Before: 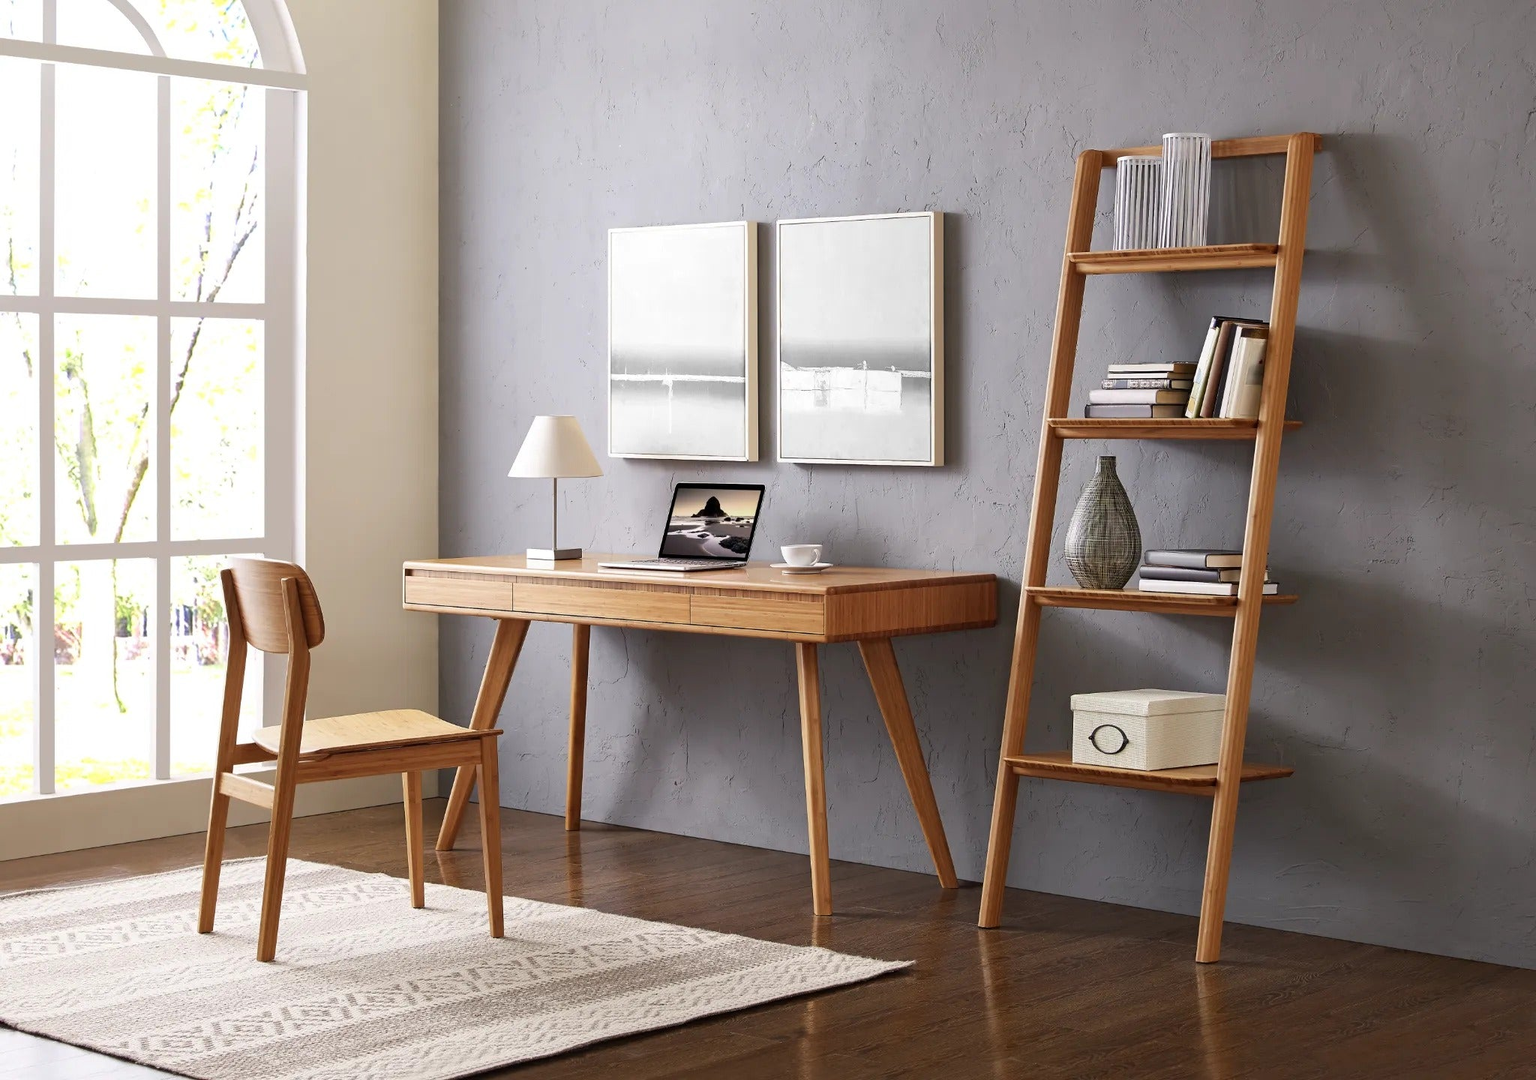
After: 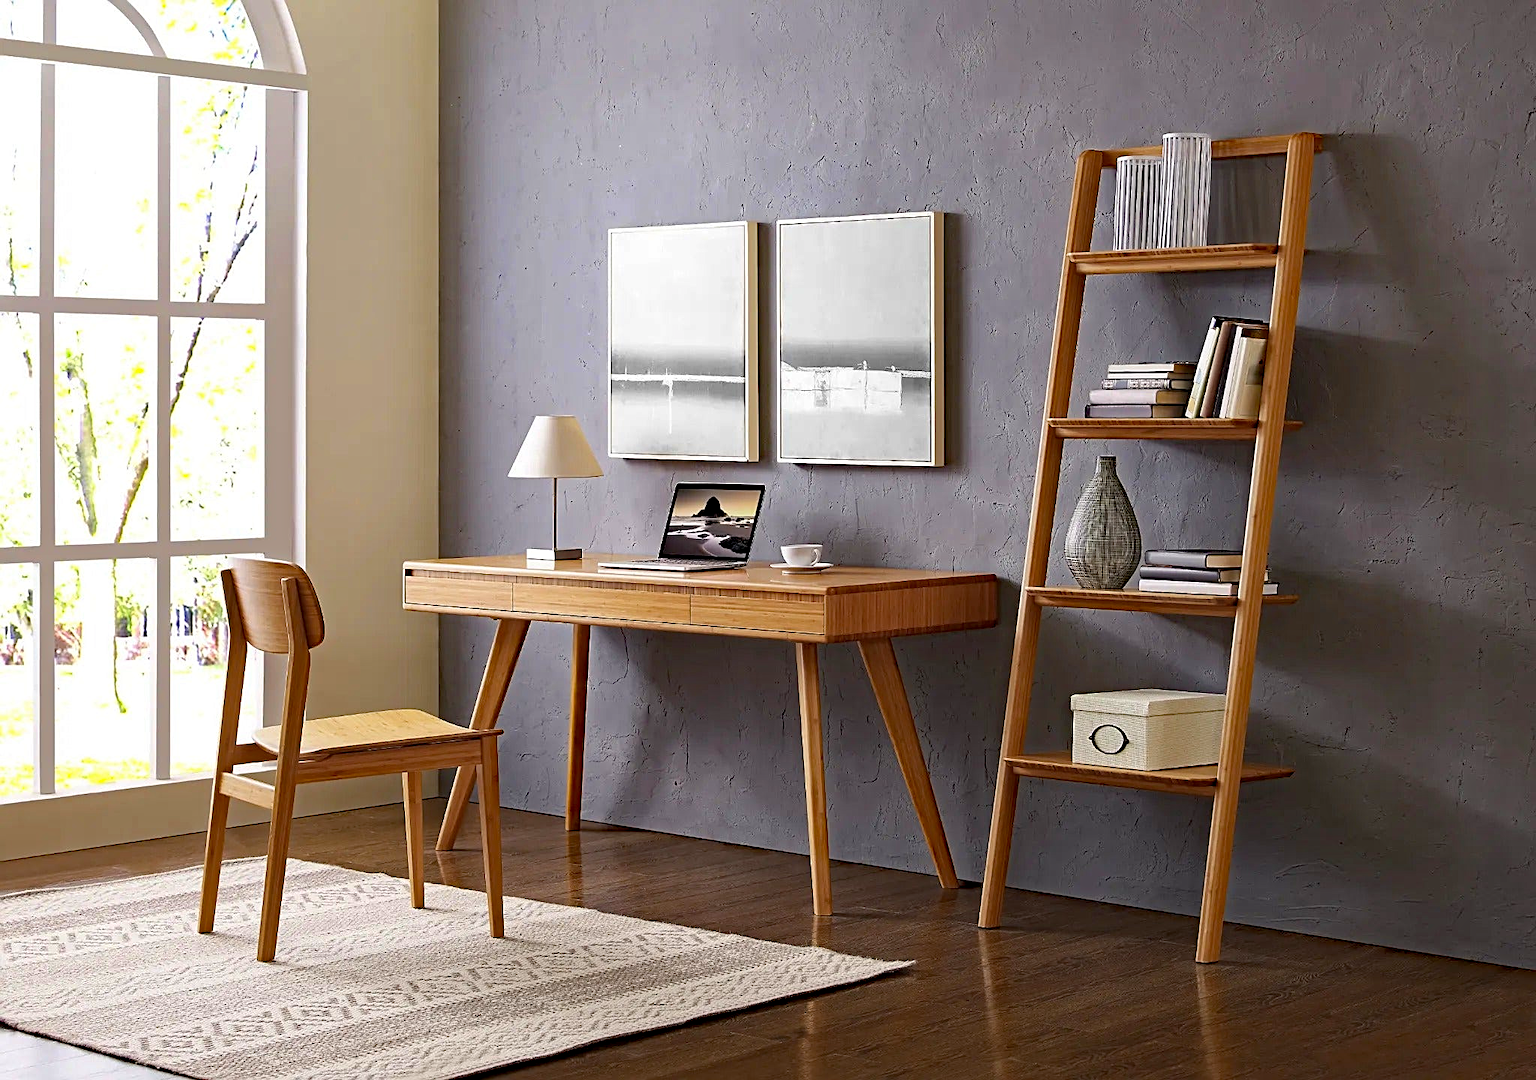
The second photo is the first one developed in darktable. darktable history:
sharpen: on, module defaults
haze removal: strength 0.53, distance 0.925, compatibility mode true, adaptive false
